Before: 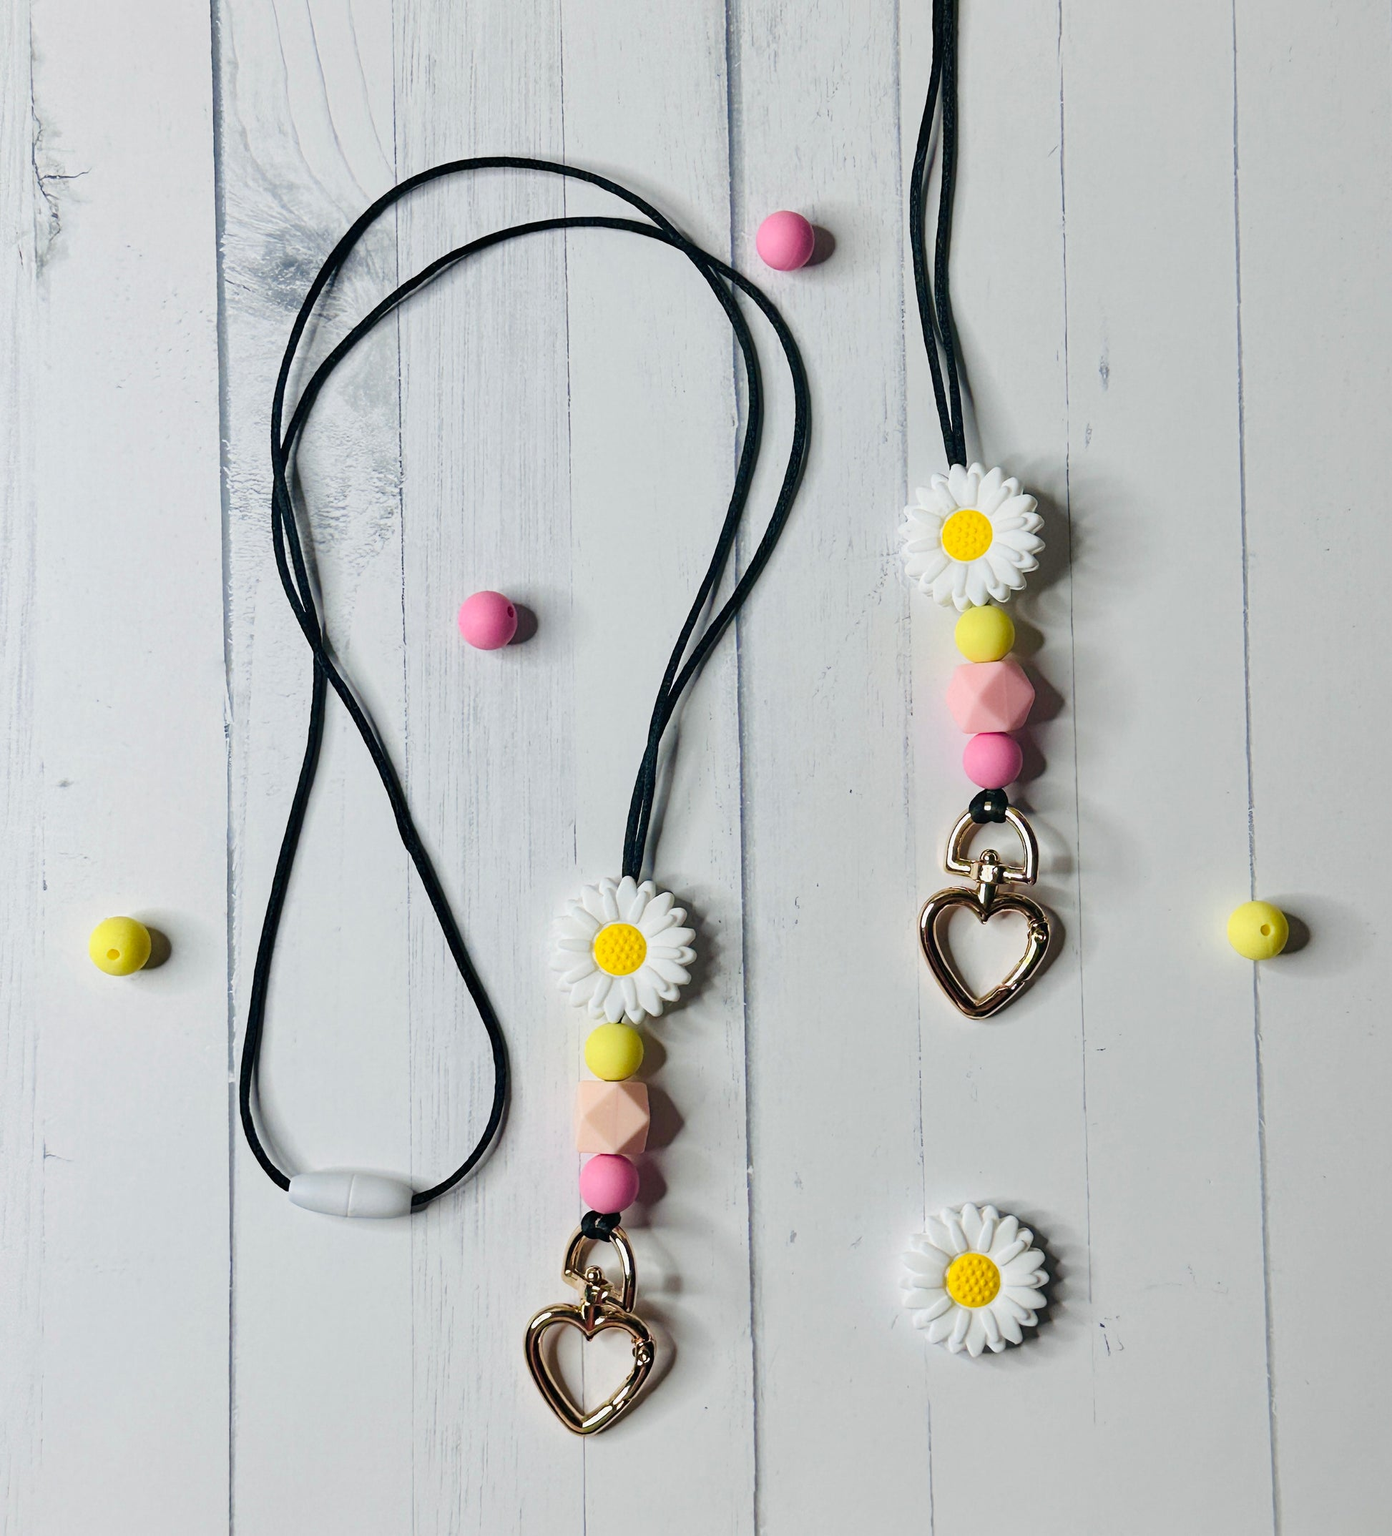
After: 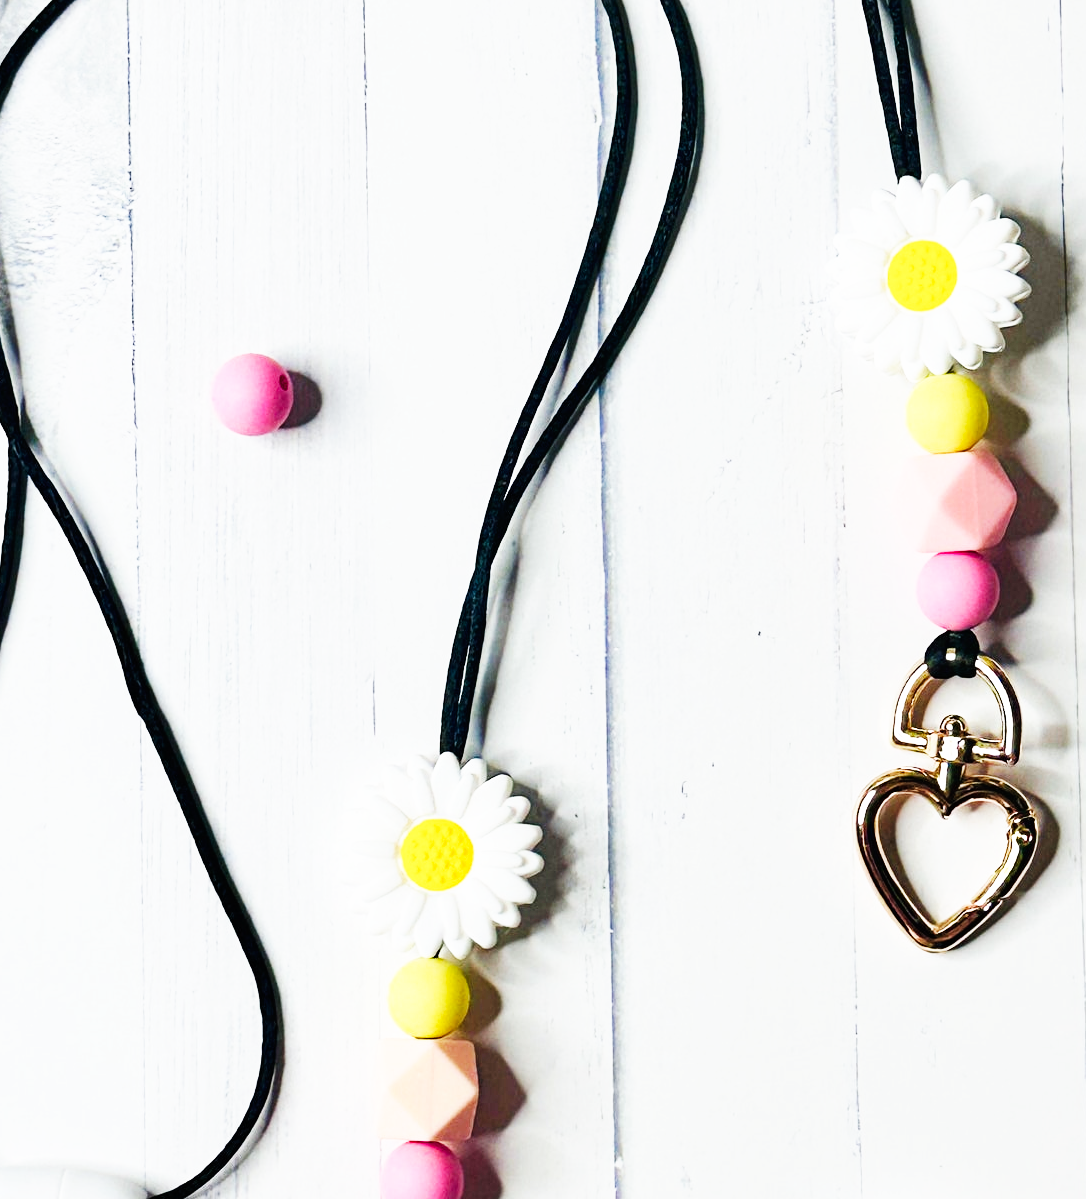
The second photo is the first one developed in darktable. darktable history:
base curve: curves: ch0 [(0, 0) (0.007, 0.004) (0.027, 0.03) (0.046, 0.07) (0.207, 0.54) (0.442, 0.872) (0.673, 0.972) (1, 1)], preserve colors none
crop and rotate: left 22.13%, top 22.054%, right 22.026%, bottom 22.102%
